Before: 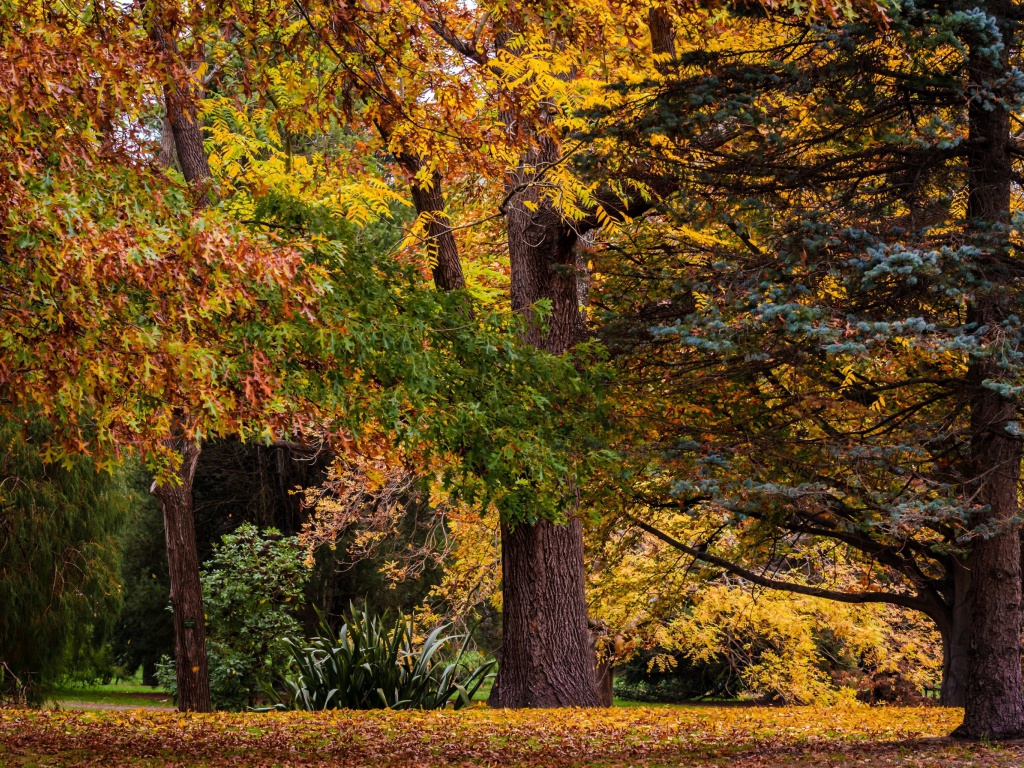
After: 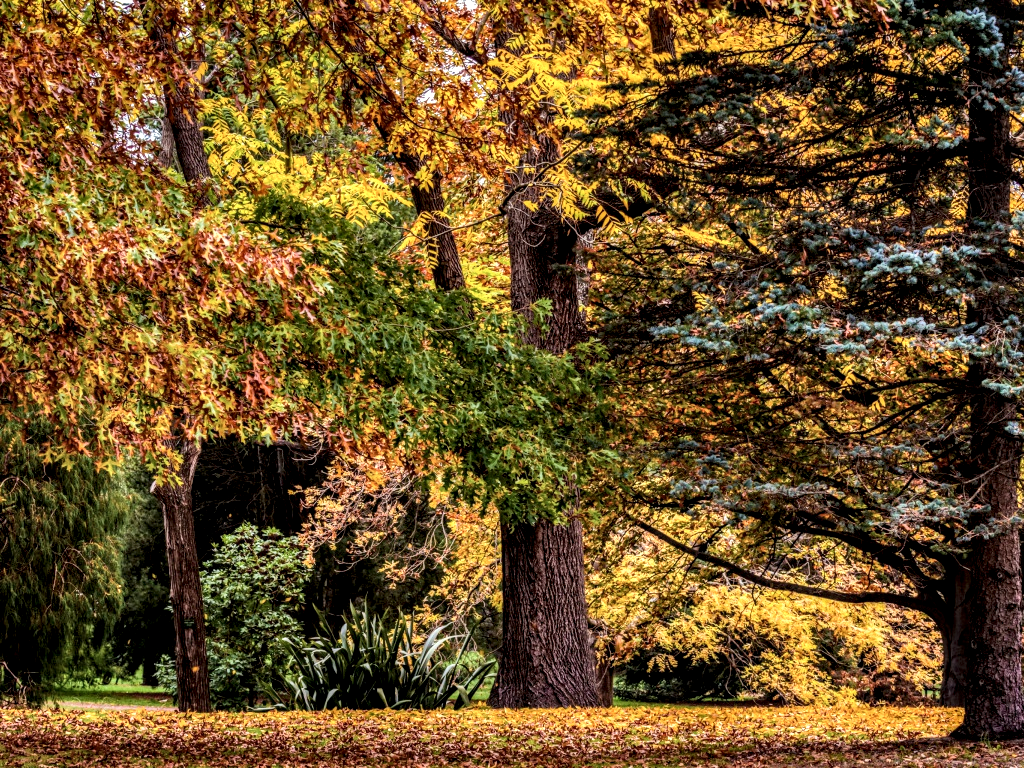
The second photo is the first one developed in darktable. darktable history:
local contrast: highlights 16%, detail 186%
shadows and highlights: radius 101.68, shadows 50.78, highlights -66.04, shadows color adjustment 97.67%, soften with gaussian
